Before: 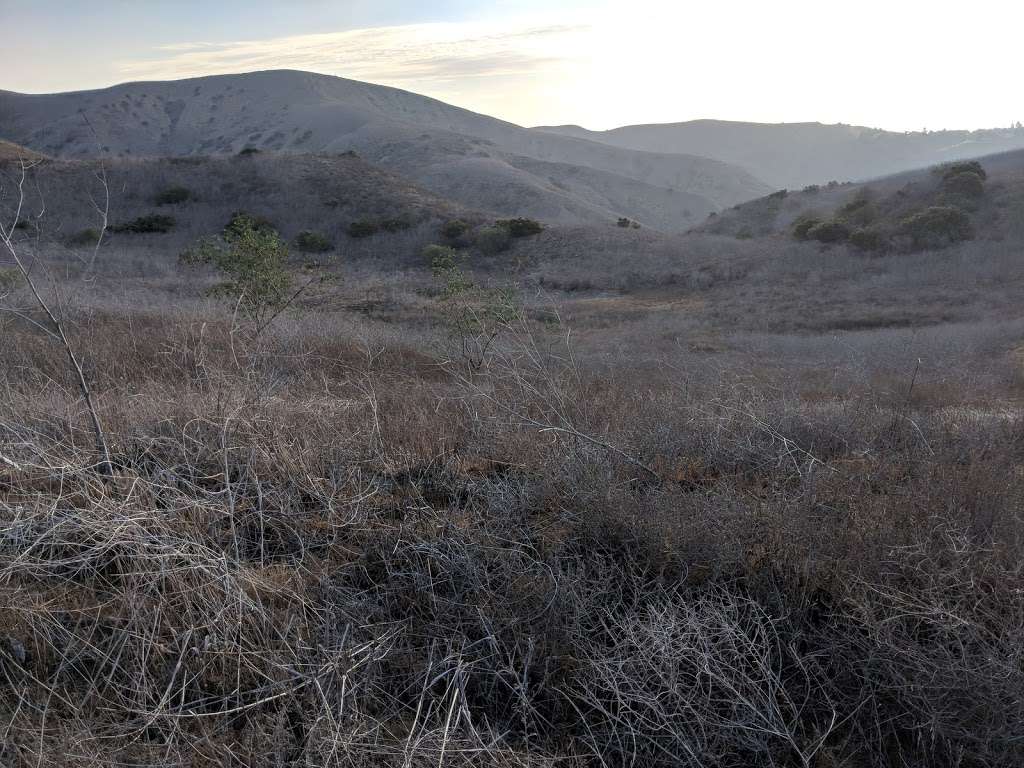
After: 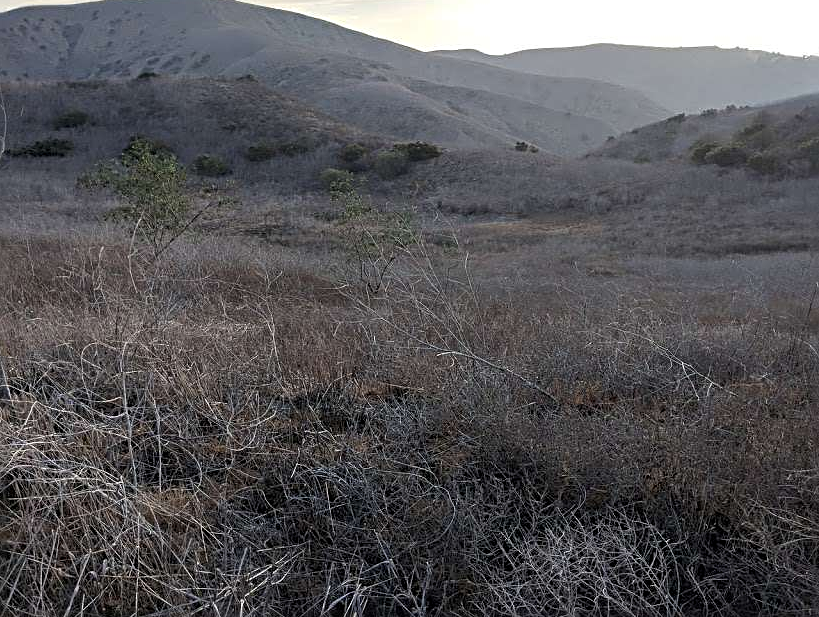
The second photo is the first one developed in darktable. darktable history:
sharpen: radius 2.775
crop and rotate: left 9.982%, top 9.94%, right 9.97%, bottom 9.643%
